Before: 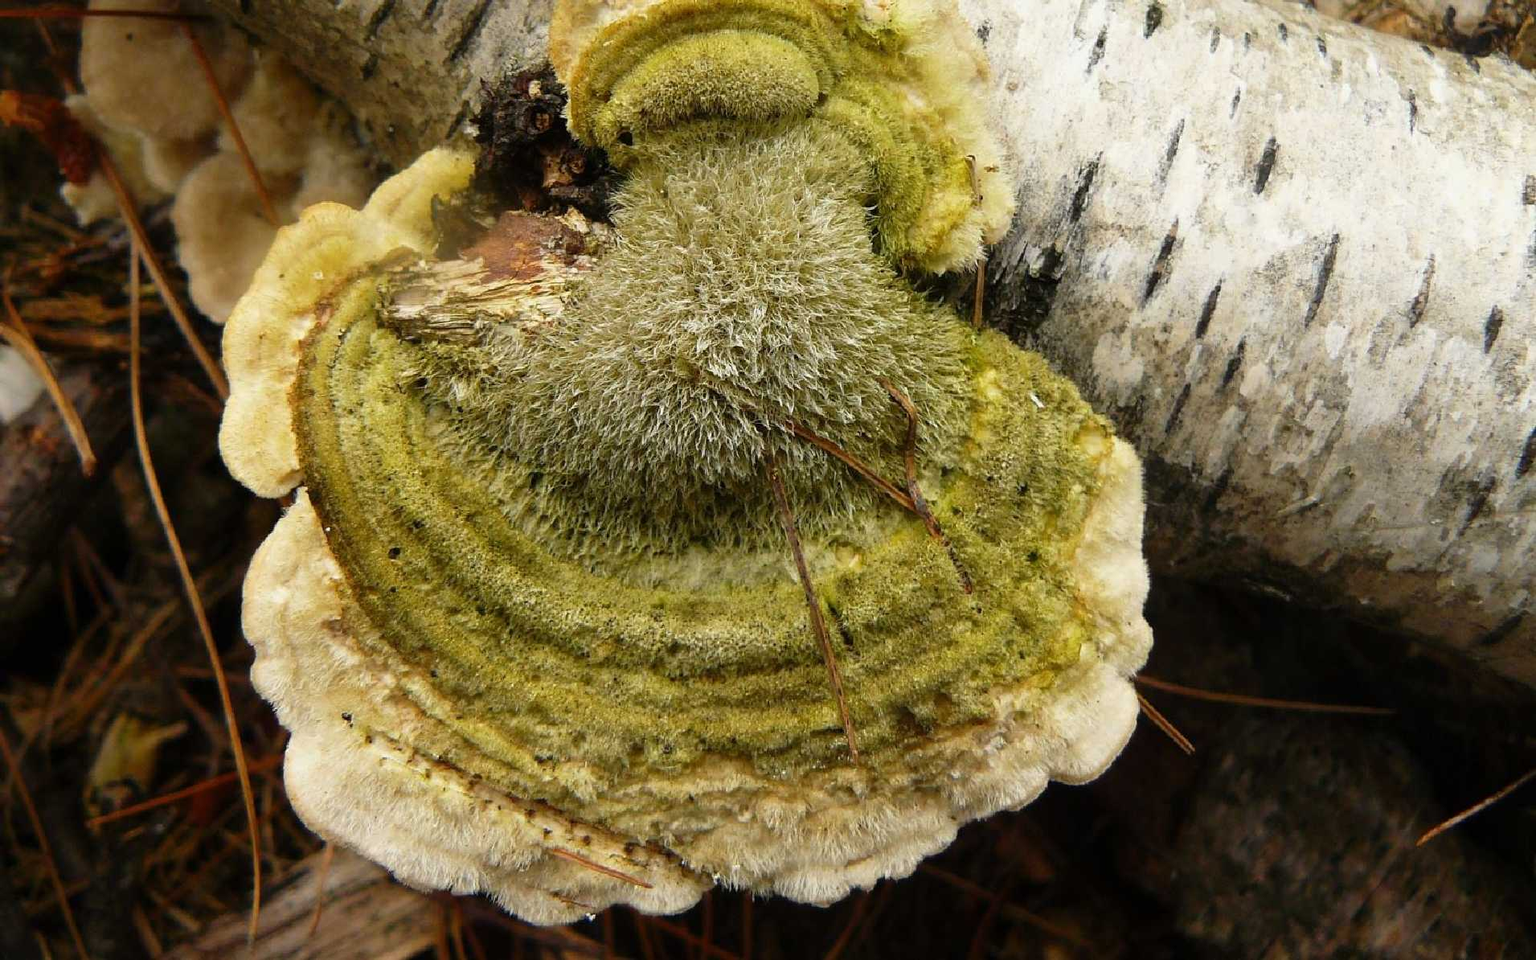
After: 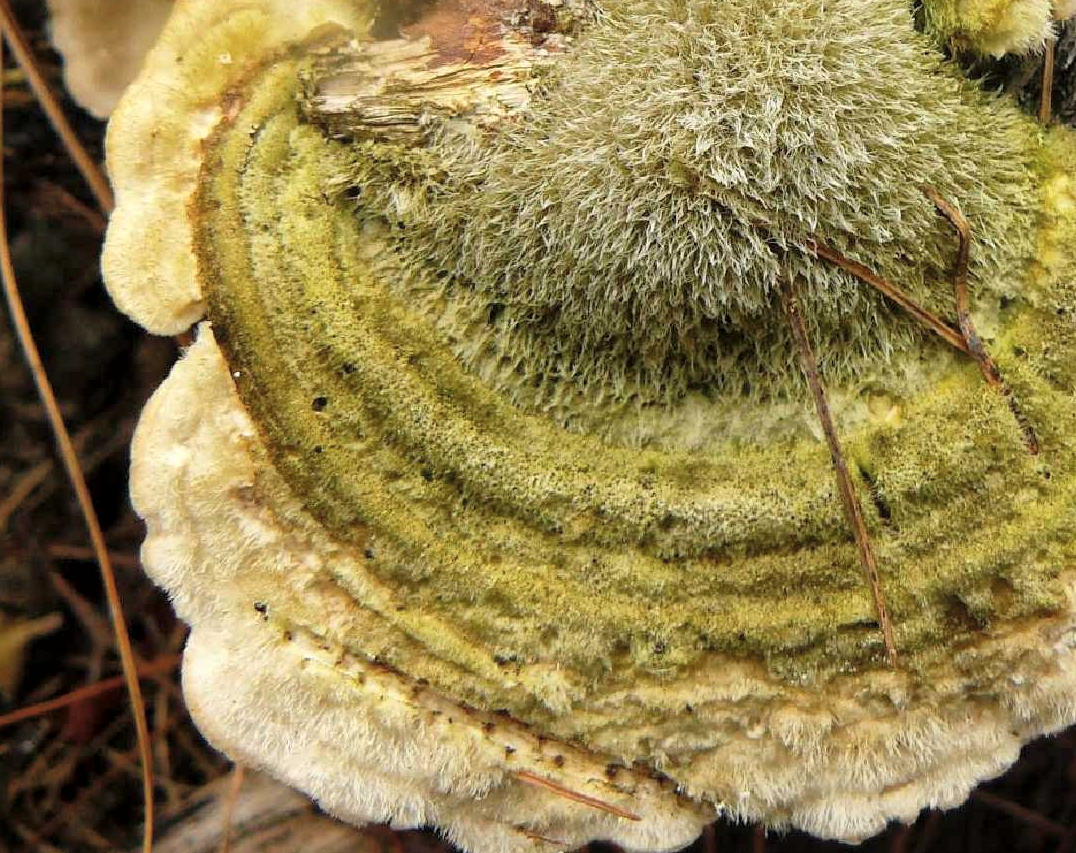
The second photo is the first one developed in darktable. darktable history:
crop: left 8.966%, top 23.852%, right 34.699%, bottom 4.703%
global tonemap: drago (1, 100), detail 1
